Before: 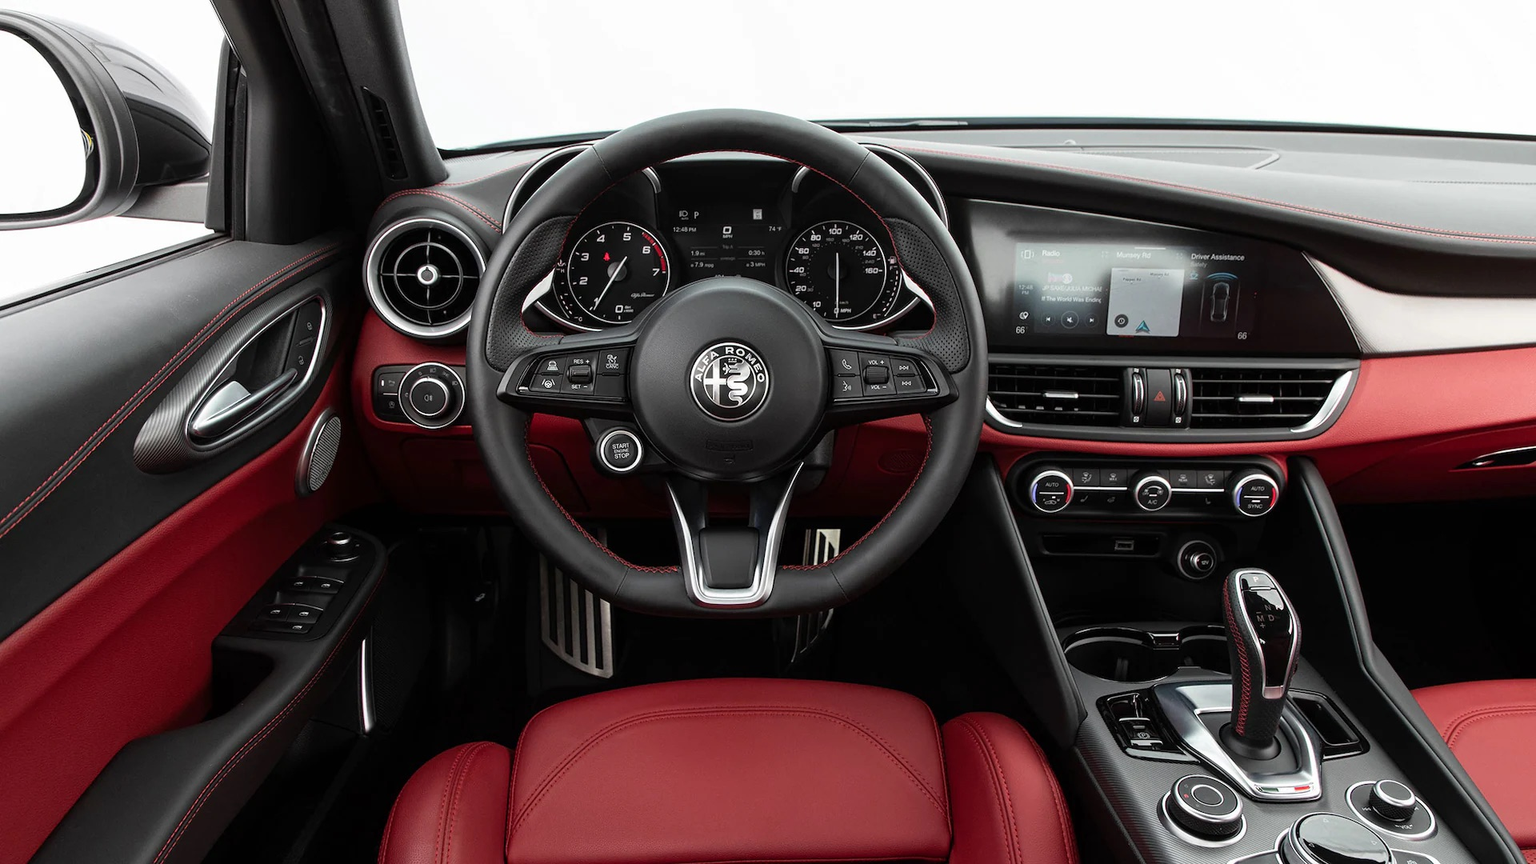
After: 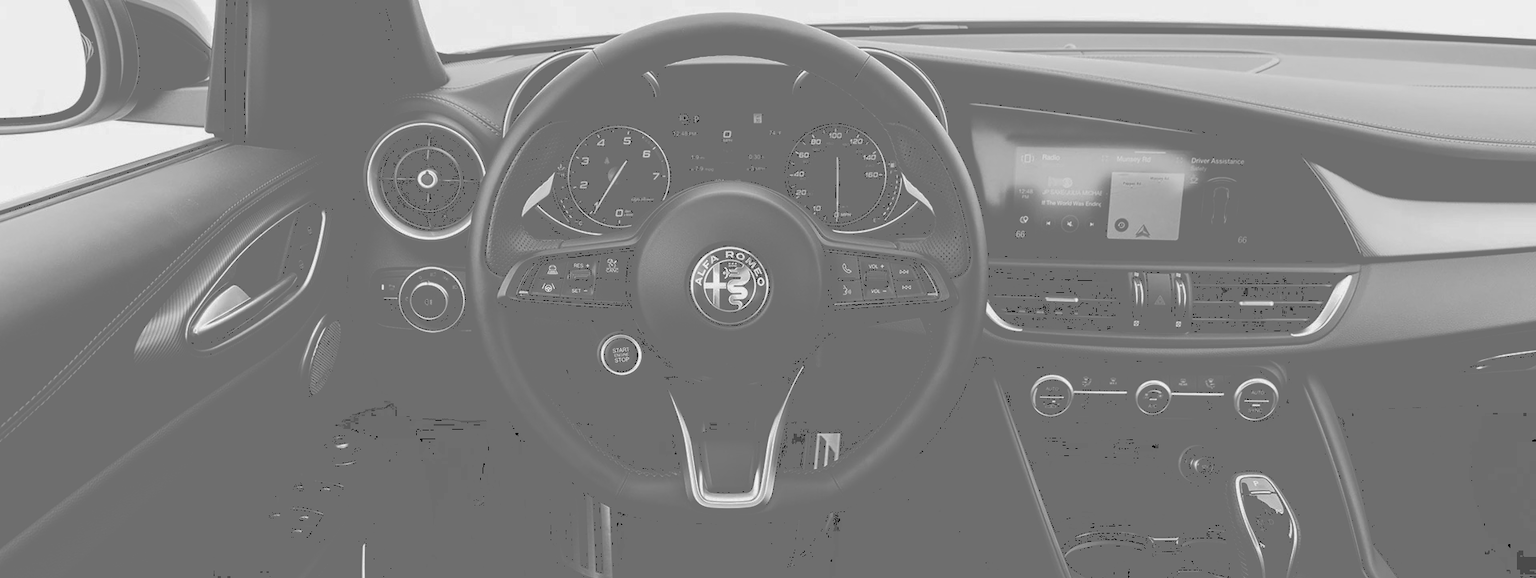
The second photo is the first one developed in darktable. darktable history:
tone curve: curves: ch0 [(0, 0) (0.003, 0.464) (0.011, 0.464) (0.025, 0.464) (0.044, 0.464) (0.069, 0.464) (0.1, 0.463) (0.136, 0.463) (0.177, 0.464) (0.224, 0.469) (0.277, 0.482) (0.335, 0.501) (0.399, 0.53) (0.468, 0.567) (0.543, 0.61) (0.623, 0.663) (0.709, 0.718) (0.801, 0.779) (0.898, 0.842) (1, 1)], color space Lab, linked channels, preserve colors none
crop: top 11.158%, bottom 21.865%
color calibration: output gray [0.267, 0.423, 0.261, 0], illuminant custom, x 0.349, y 0.365, temperature 4967.54 K
